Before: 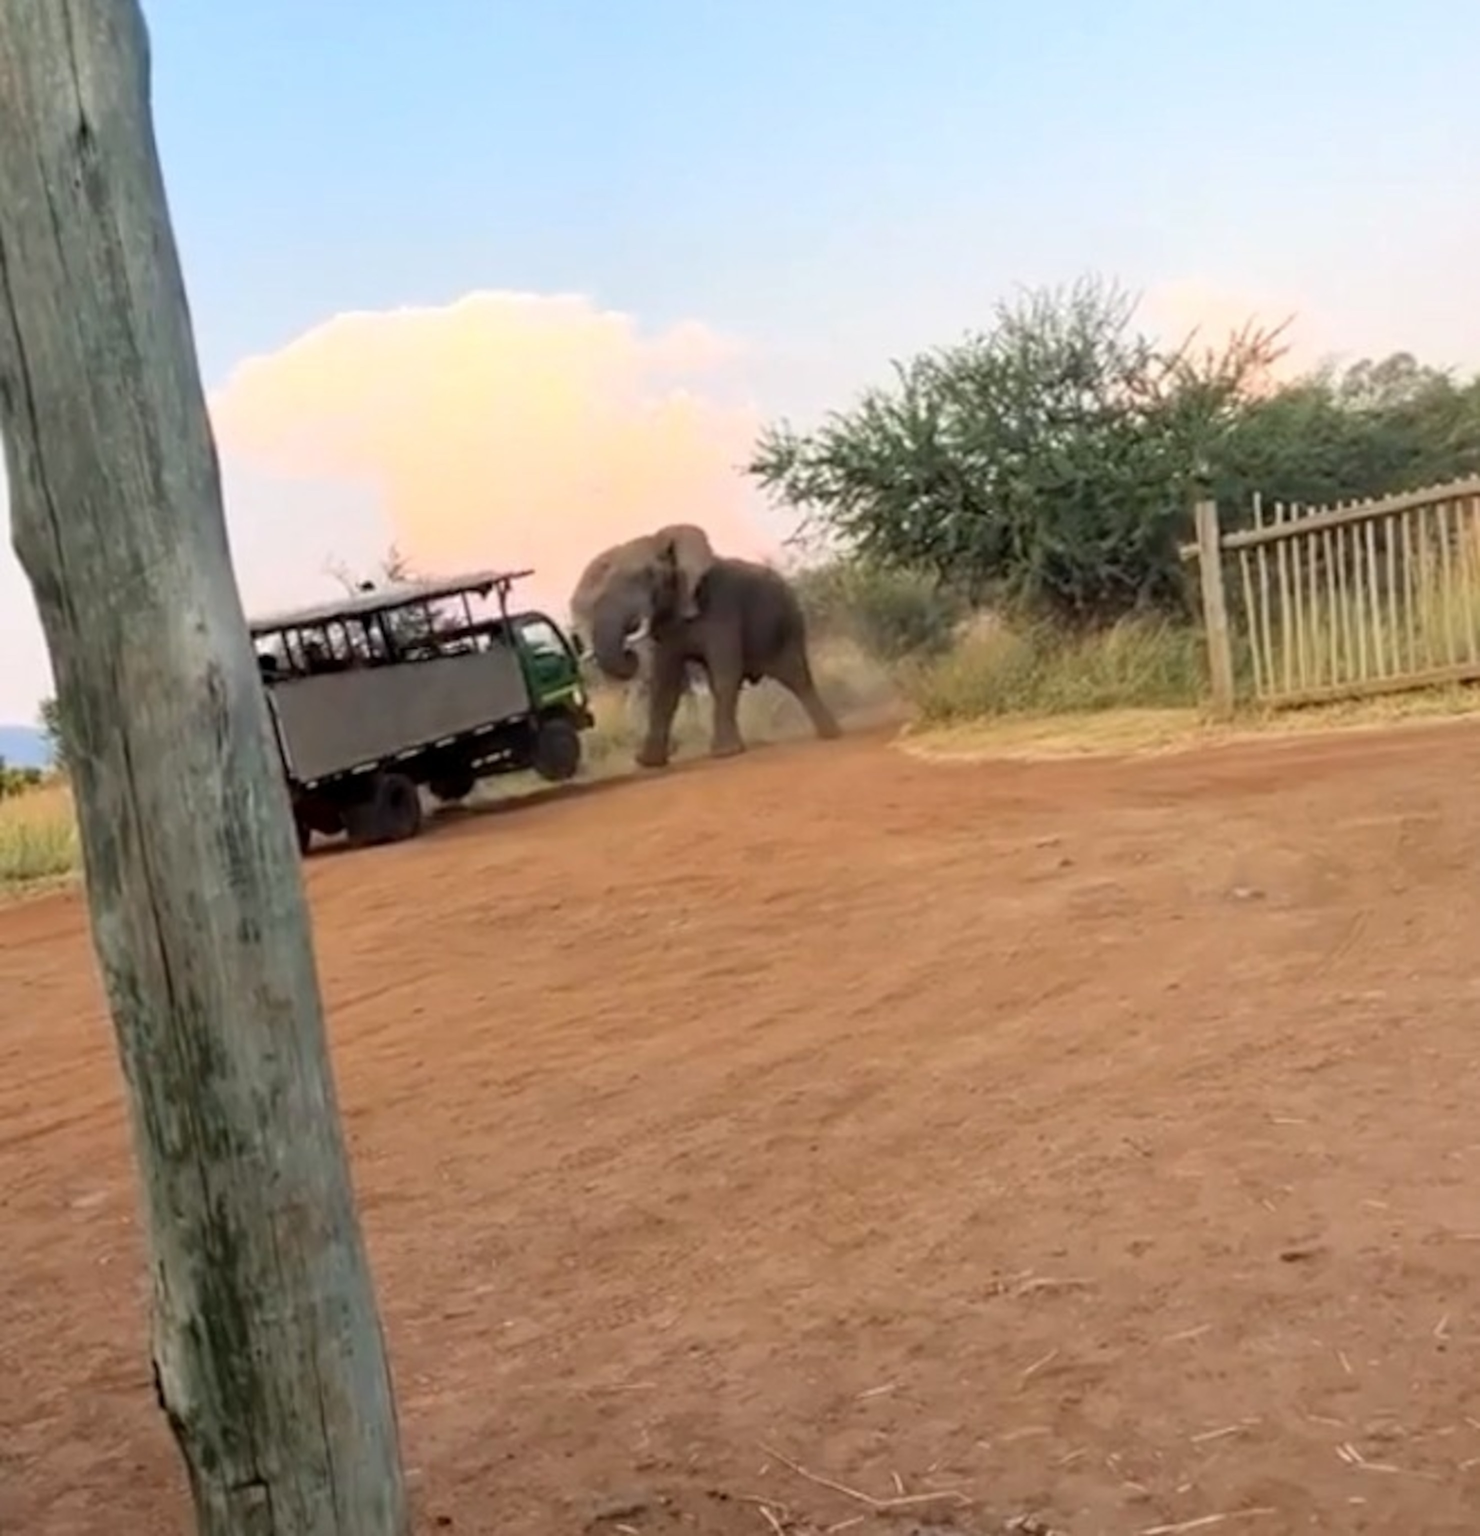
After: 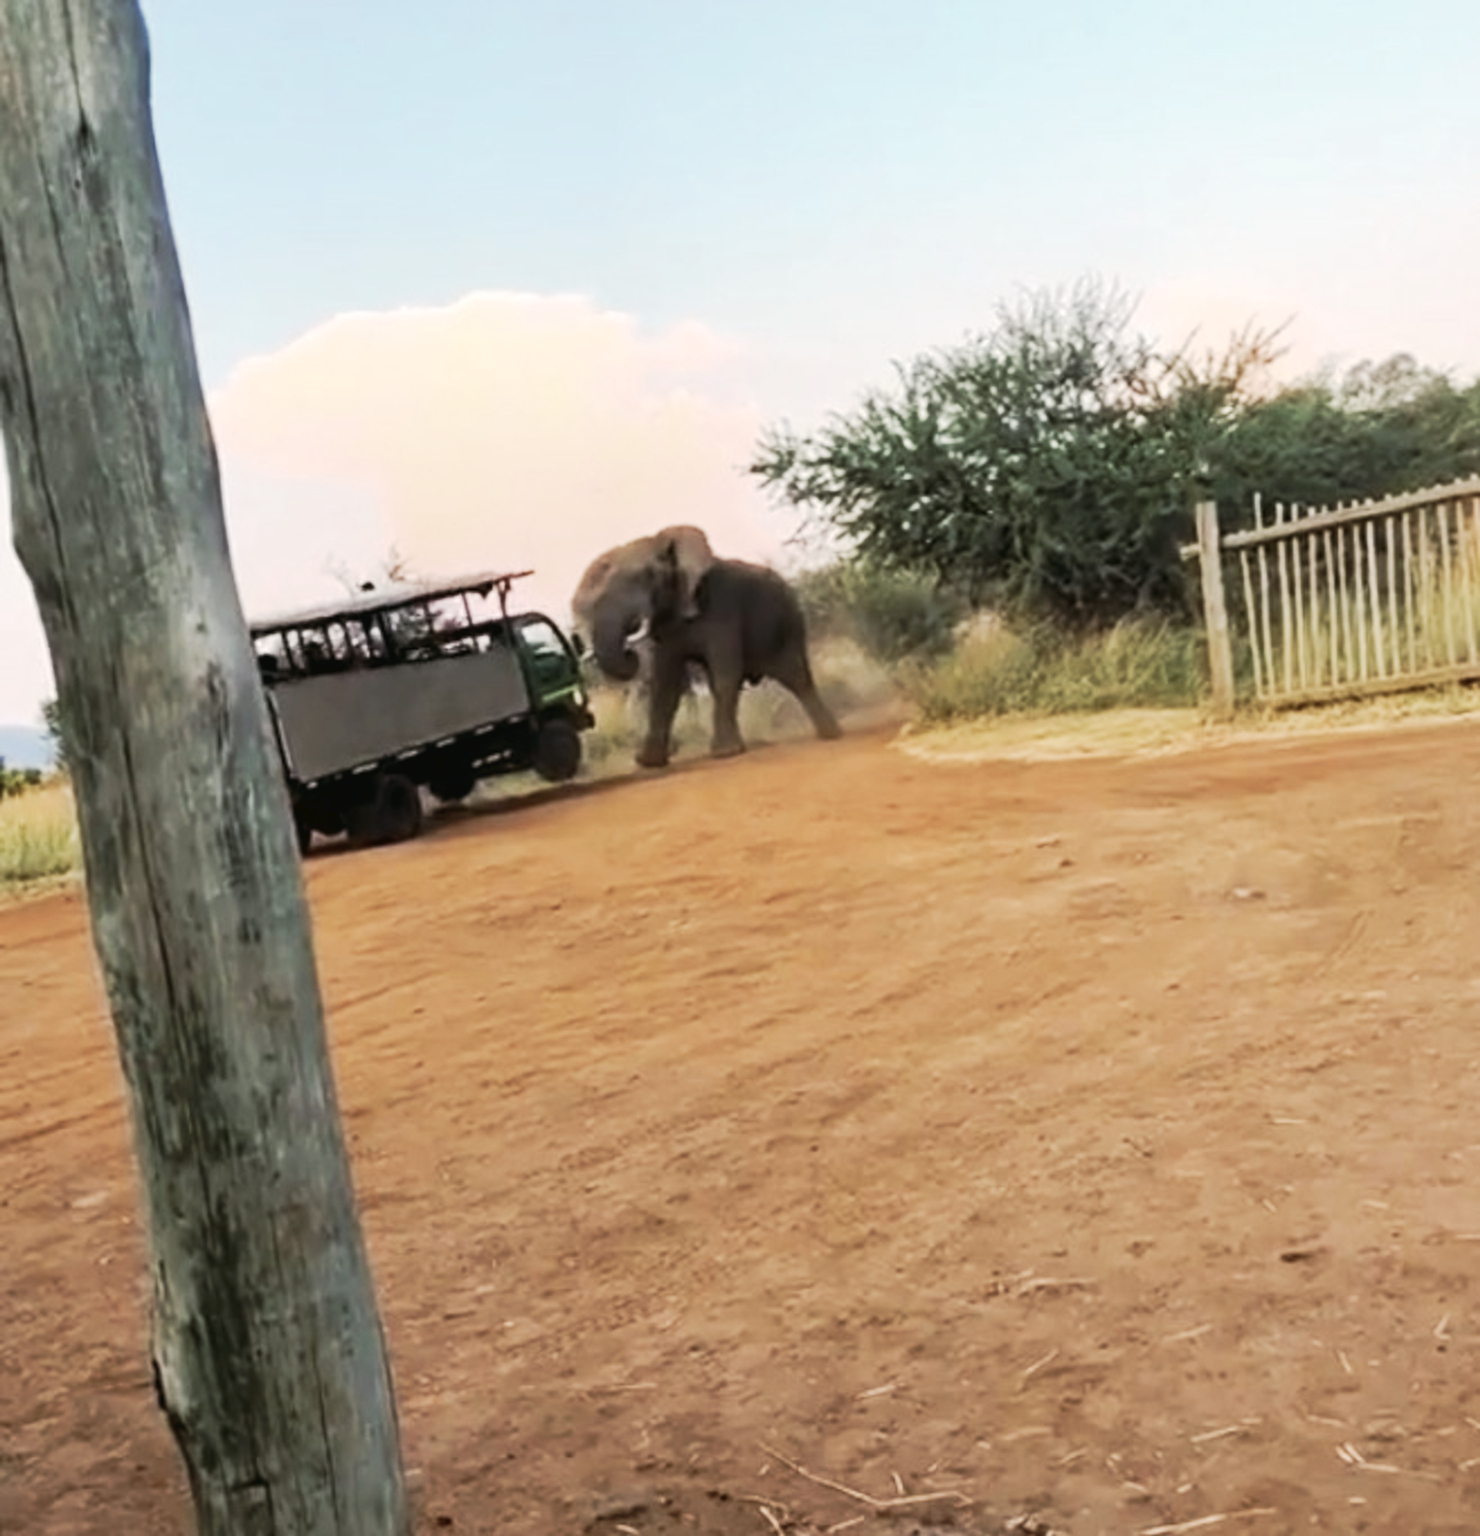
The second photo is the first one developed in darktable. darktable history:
tone curve: curves: ch0 [(0, 0) (0.003, 0.023) (0.011, 0.024) (0.025, 0.026) (0.044, 0.035) (0.069, 0.05) (0.1, 0.071) (0.136, 0.098) (0.177, 0.135) (0.224, 0.172) (0.277, 0.227) (0.335, 0.296) (0.399, 0.372) (0.468, 0.462) (0.543, 0.58) (0.623, 0.697) (0.709, 0.789) (0.801, 0.86) (0.898, 0.918) (1, 1)], preserve colors none
color look up table: target L [94.13, 96, 94.63, 83.34, 77.26, 72.37, 67.51, 56.48, 44.62, 42.75, 37.91, 18.31, 200.28, 89.54, 84.1, 73.65, 67.54, 59.36, 60.47, 52.85, 49.57, 48.7, 44.48, 41.57, 31.05, 16.93, 1.614, 68.53, 69.95, 64.81, 63.05, 56.73, 52.4, 43.08, 32.73, 43.03, 32.82, 26.45, 23.73, 18.16, 17.16, 3.256, 93.48, 86.58, 64.77, 61.9, 61.26, 50.73, 52.53], target a [-17.77, -6.124, -18.66, -43.17, -24.57, -42.23, -10.03, -2.264, -32.79, -7.538, -23.64, -10.38, 0, 2.317, -0.752, 24.96, 9.178, 45.46, 31.39, 56.34, 9.761, 23.87, 44.14, 48.23, 4.347, 26.4, -4.246, 50.92, 17.01, 25.2, 4.492, 69.08, 16.53, 26.21, 45.1, 52.01, 26.9, 47.01, 39.66, 7.893, 30.38, 27.18, -9.57, -35.69, -22.52, -17.62, -29.27, -3.53, -8.78], target b [64.28, 4.655, 25.63, 8.942, 18.73, 43.51, 44.39, 5.978, 27.71, 28.58, 7.622, 4.731, 0, 13.67, 48.04, 16.38, 25.99, 5.411, 50.25, 30.78, 37.28, 17.16, 20.95, 48.94, 3.242, 25.5, 2.455, -29.52, -27.32, -1.879, -13.14, -33.88, -48.07, -19.79, -75.65, -8.779, -55.72, -49.23, -31.82, -27.64, -7.57, -34.26, -4.834, -9.535, -32.25, -21.15, -4.358, -33.89, -11.86], num patches 49
